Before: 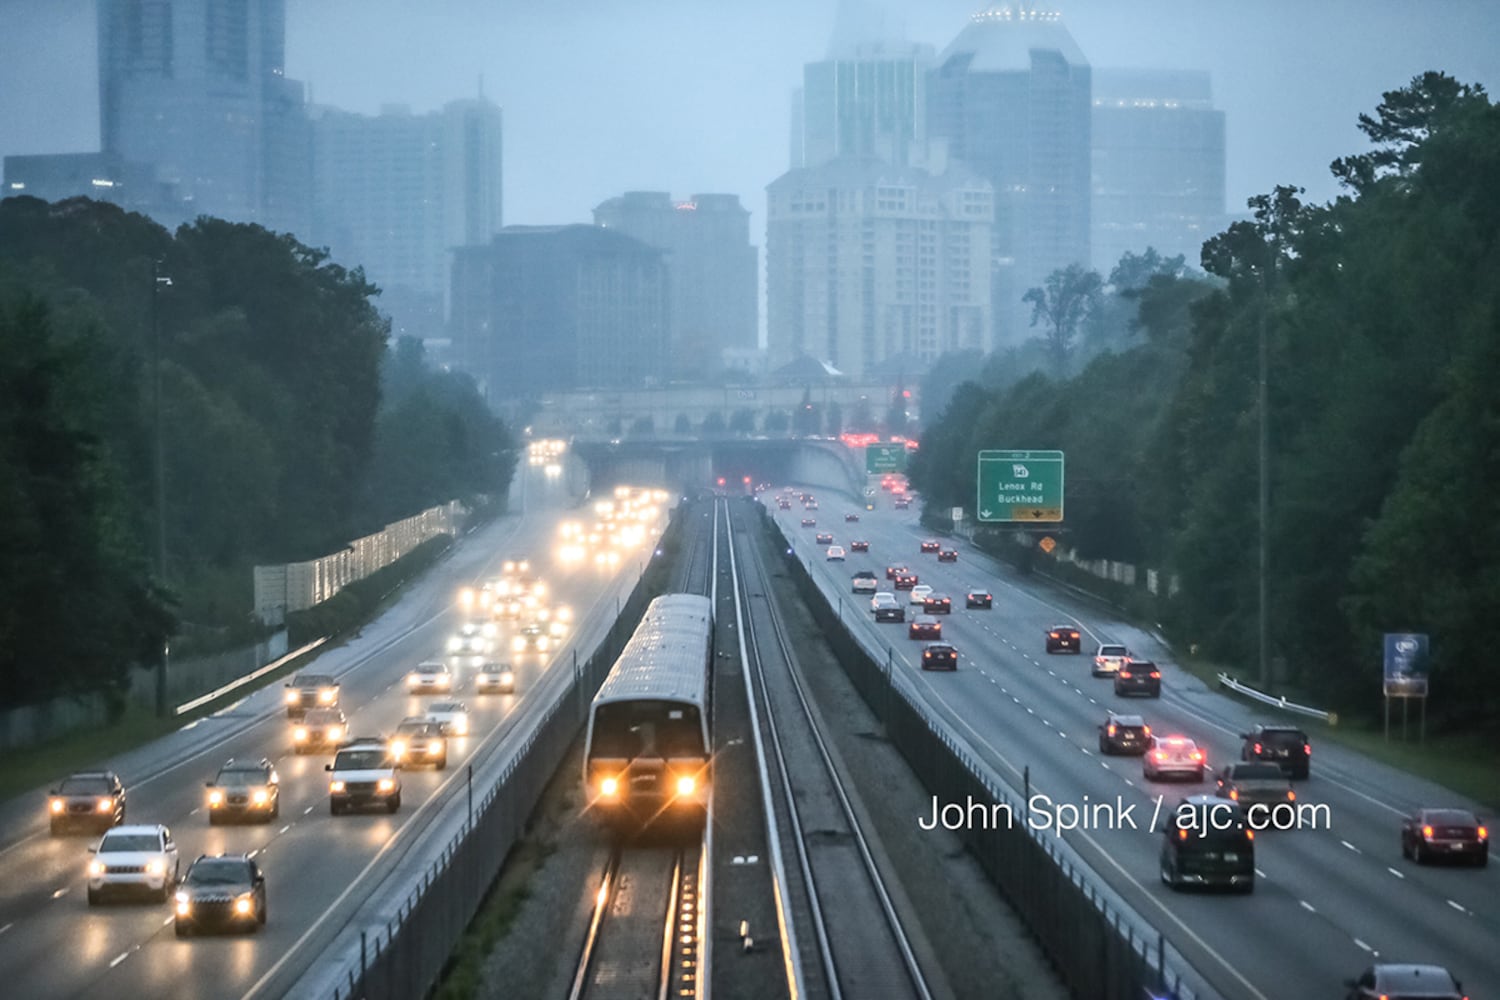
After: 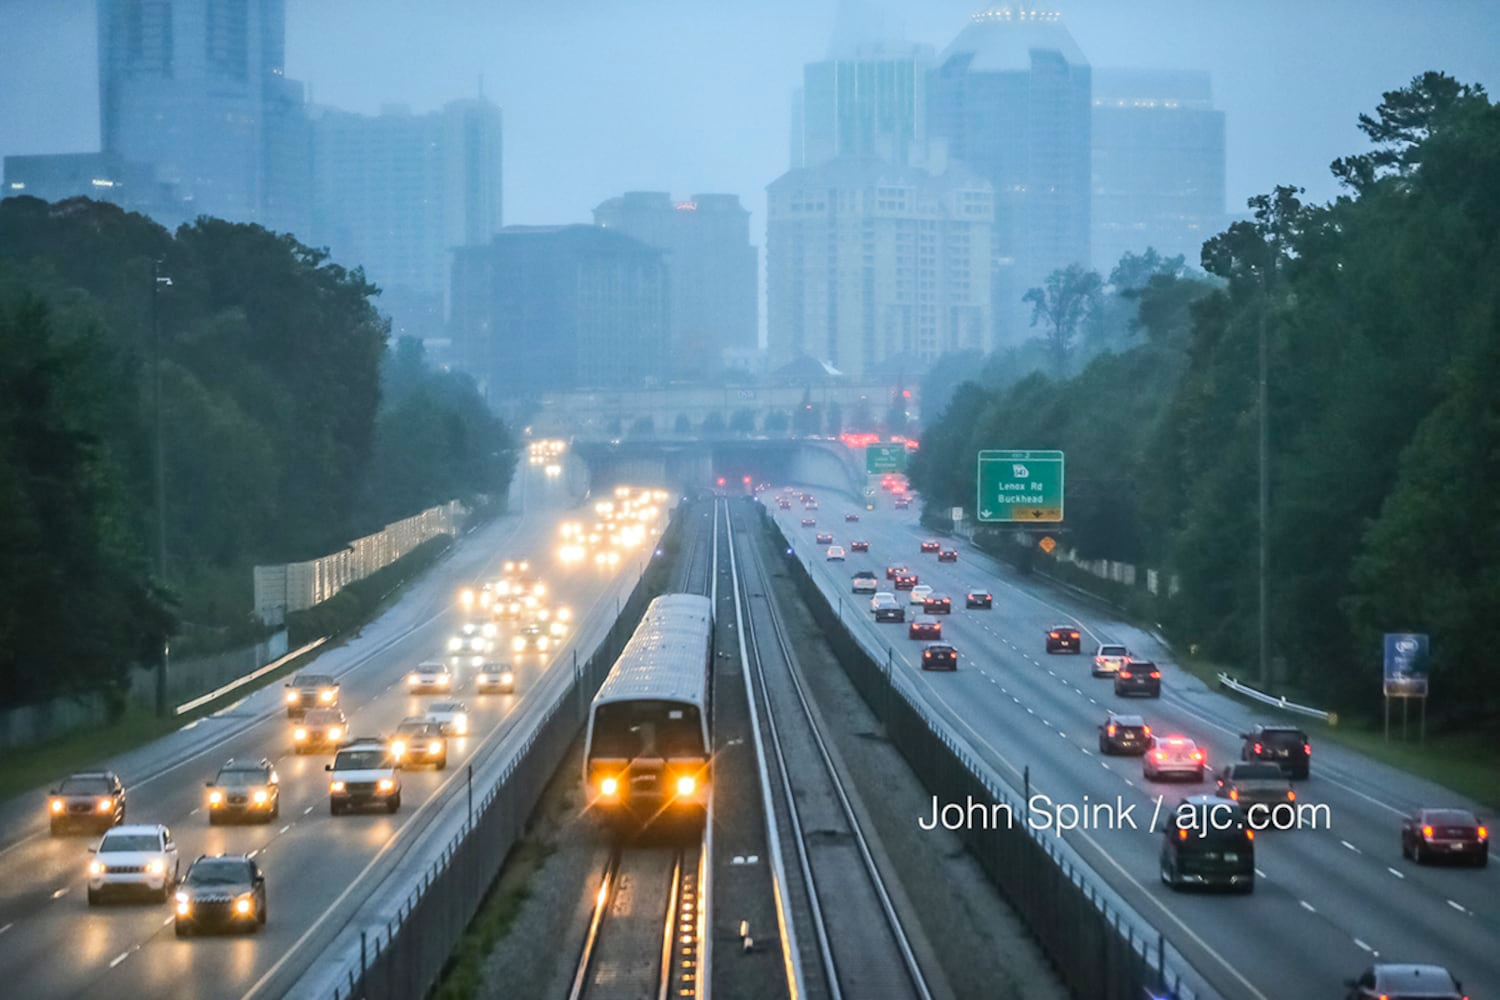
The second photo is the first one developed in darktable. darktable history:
color balance rgb: perceptual saturation grading › global saturation 20%, global vibrance 20%
base curve: curves: ch0 [(0, 0) (0.235, 0.266) (0.503, 0.496) (0.786, 0.72) (1, 1)]
